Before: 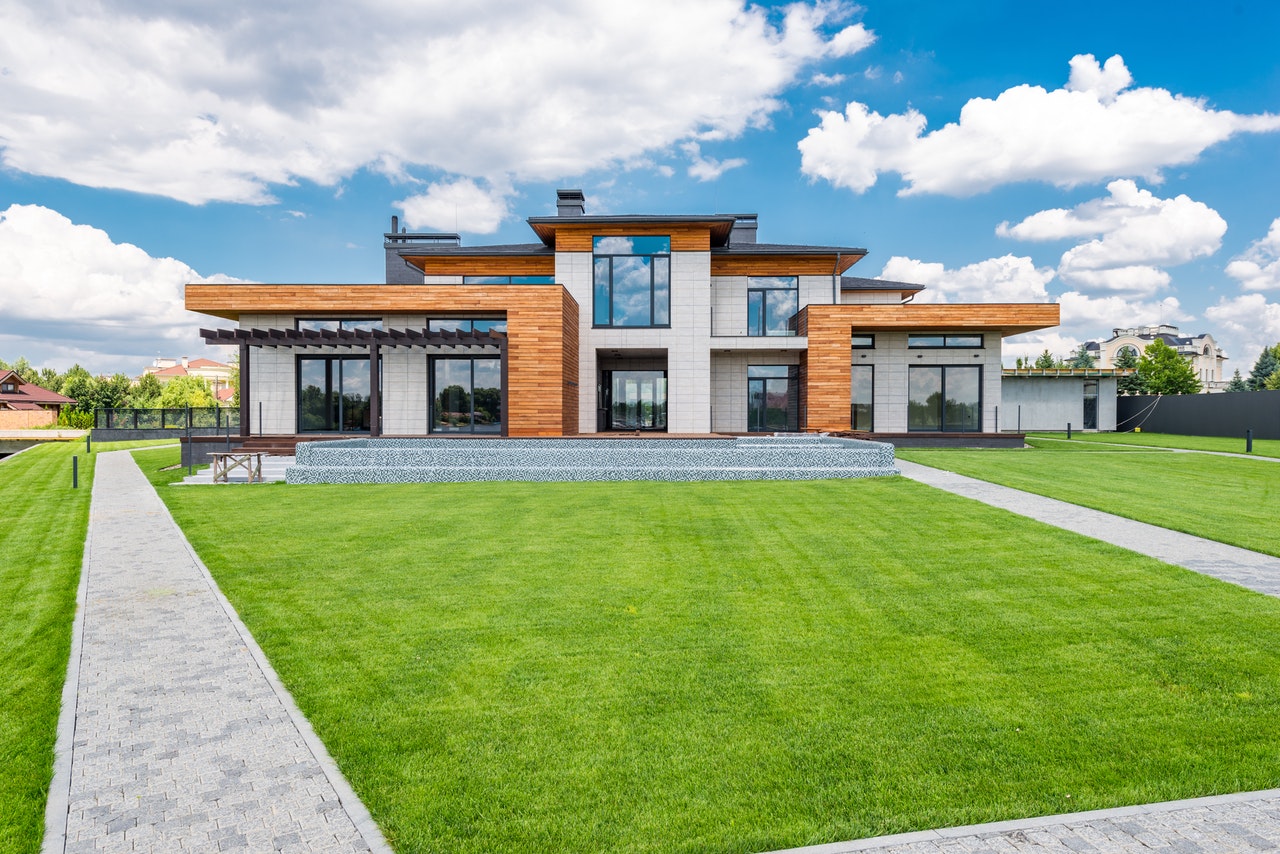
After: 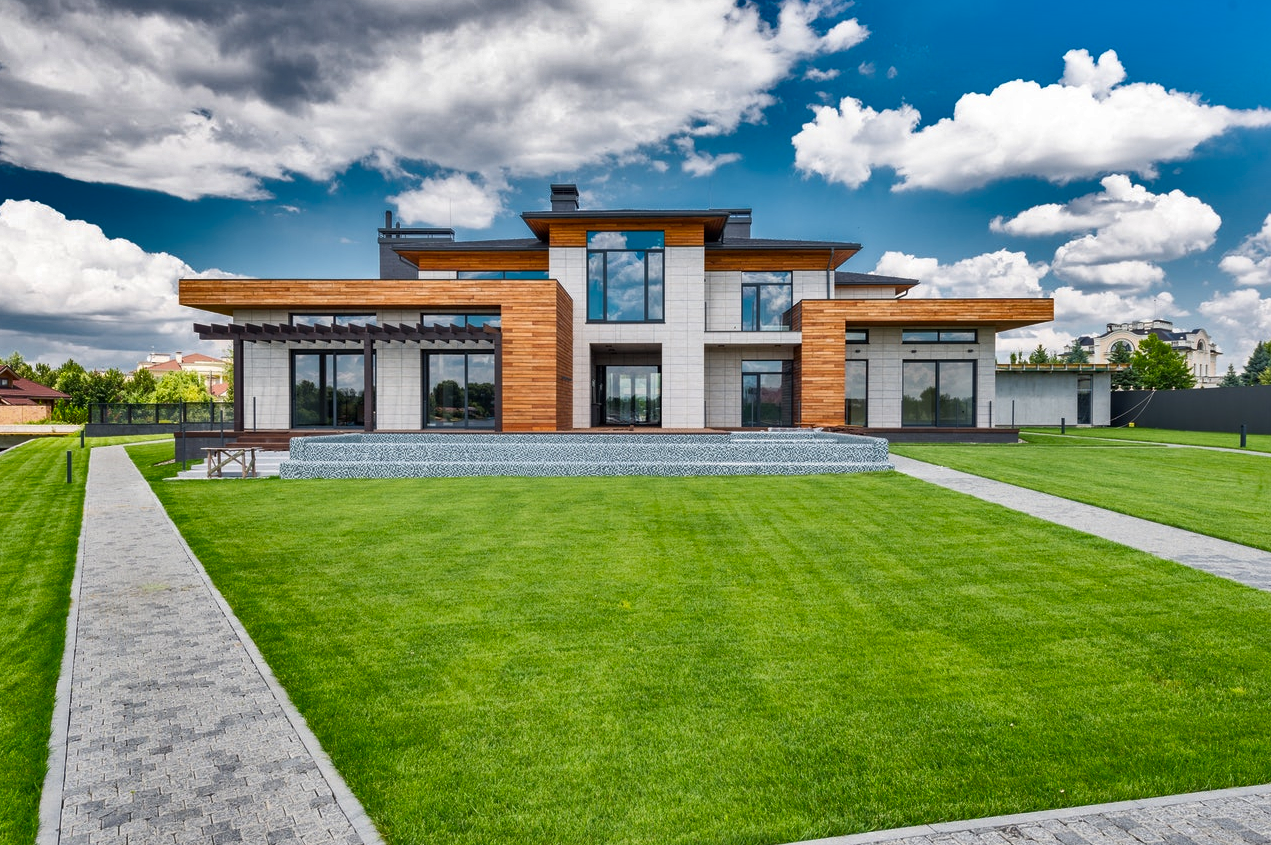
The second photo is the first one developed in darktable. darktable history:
crop: left 0.487%, top 0.591%, right 0.141%, bottom 0.46%
shadows and highlights: shadows 20.82, highlights -82.25, soften with gaussian
